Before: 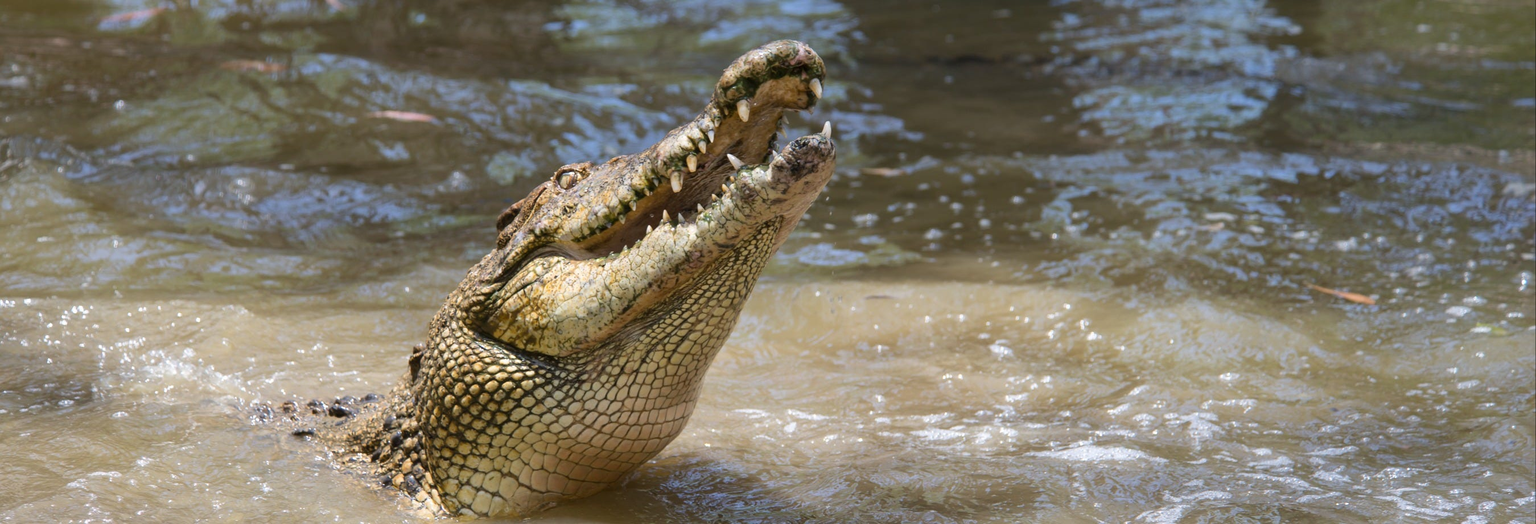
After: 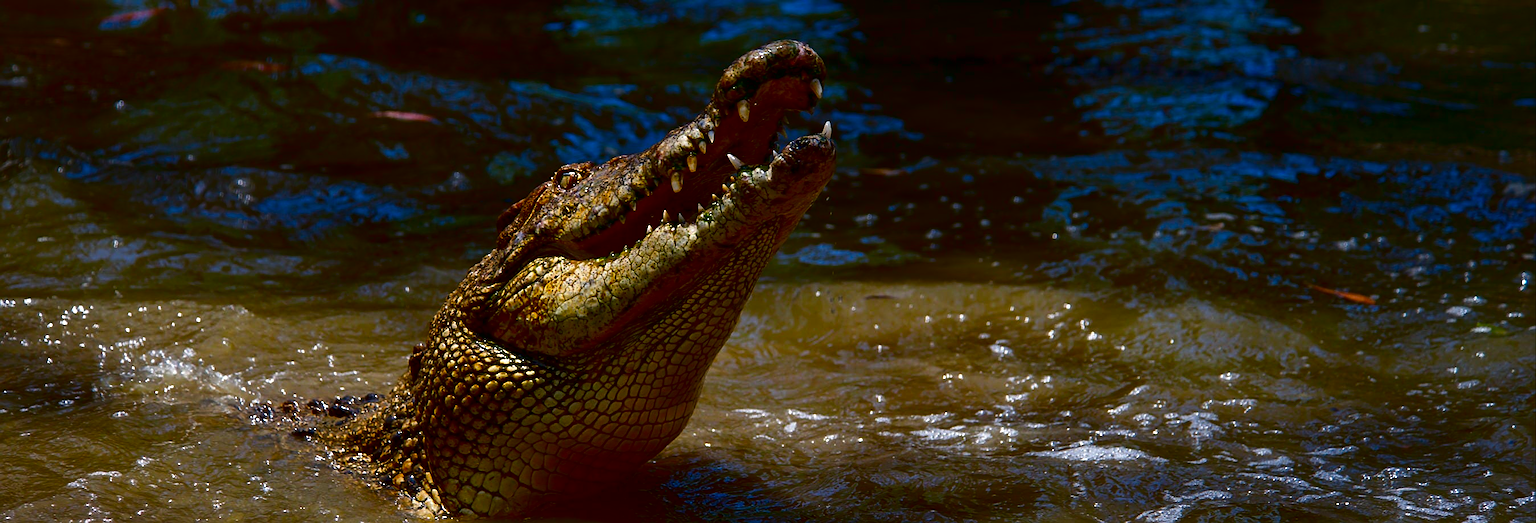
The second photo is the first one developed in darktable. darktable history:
sharpen: on, module defaults
contrast brightness saturation: brightness -0.996, saturation 0.991
